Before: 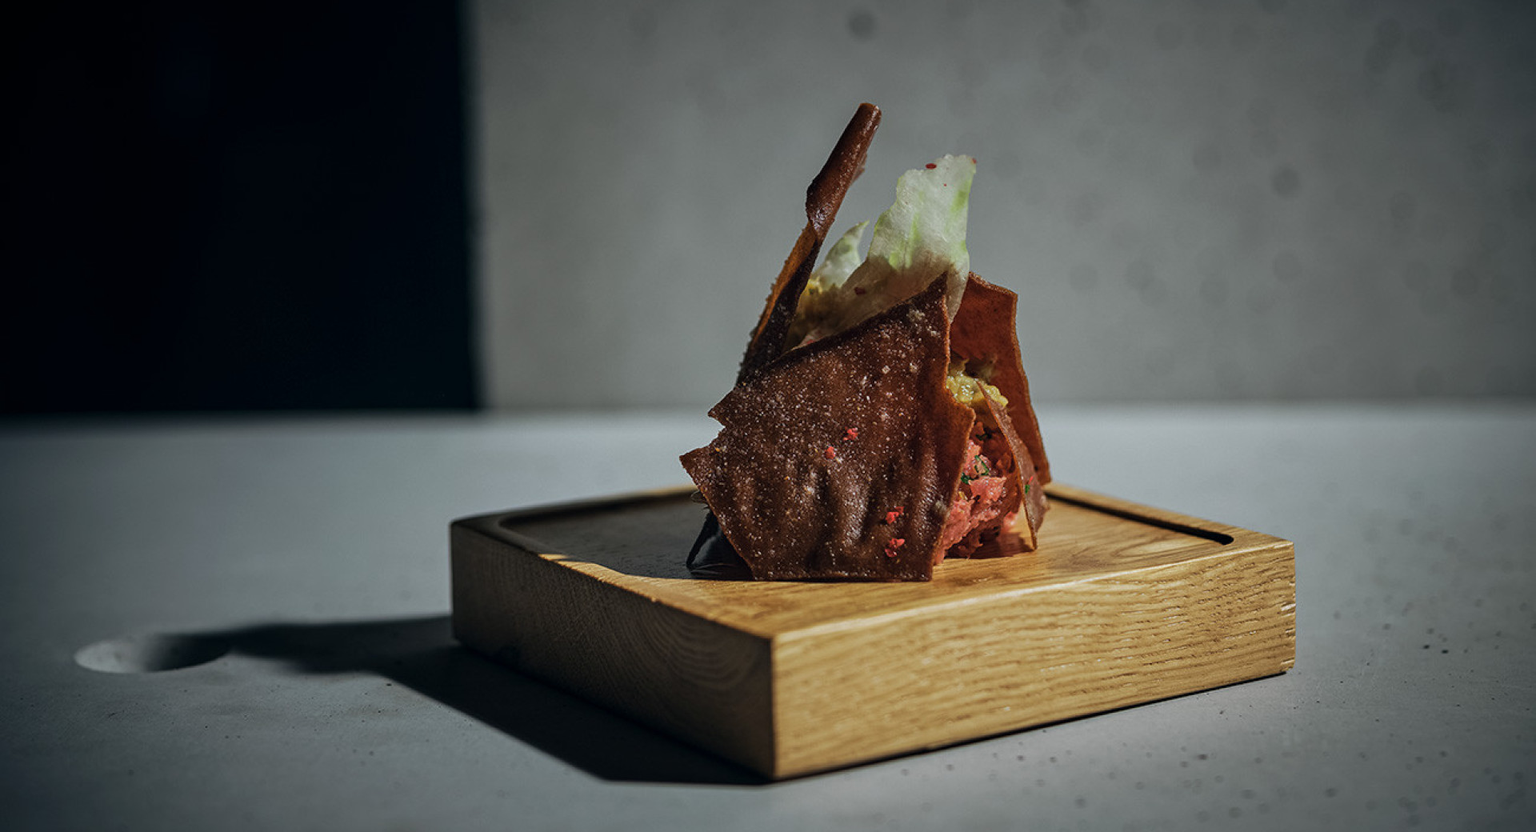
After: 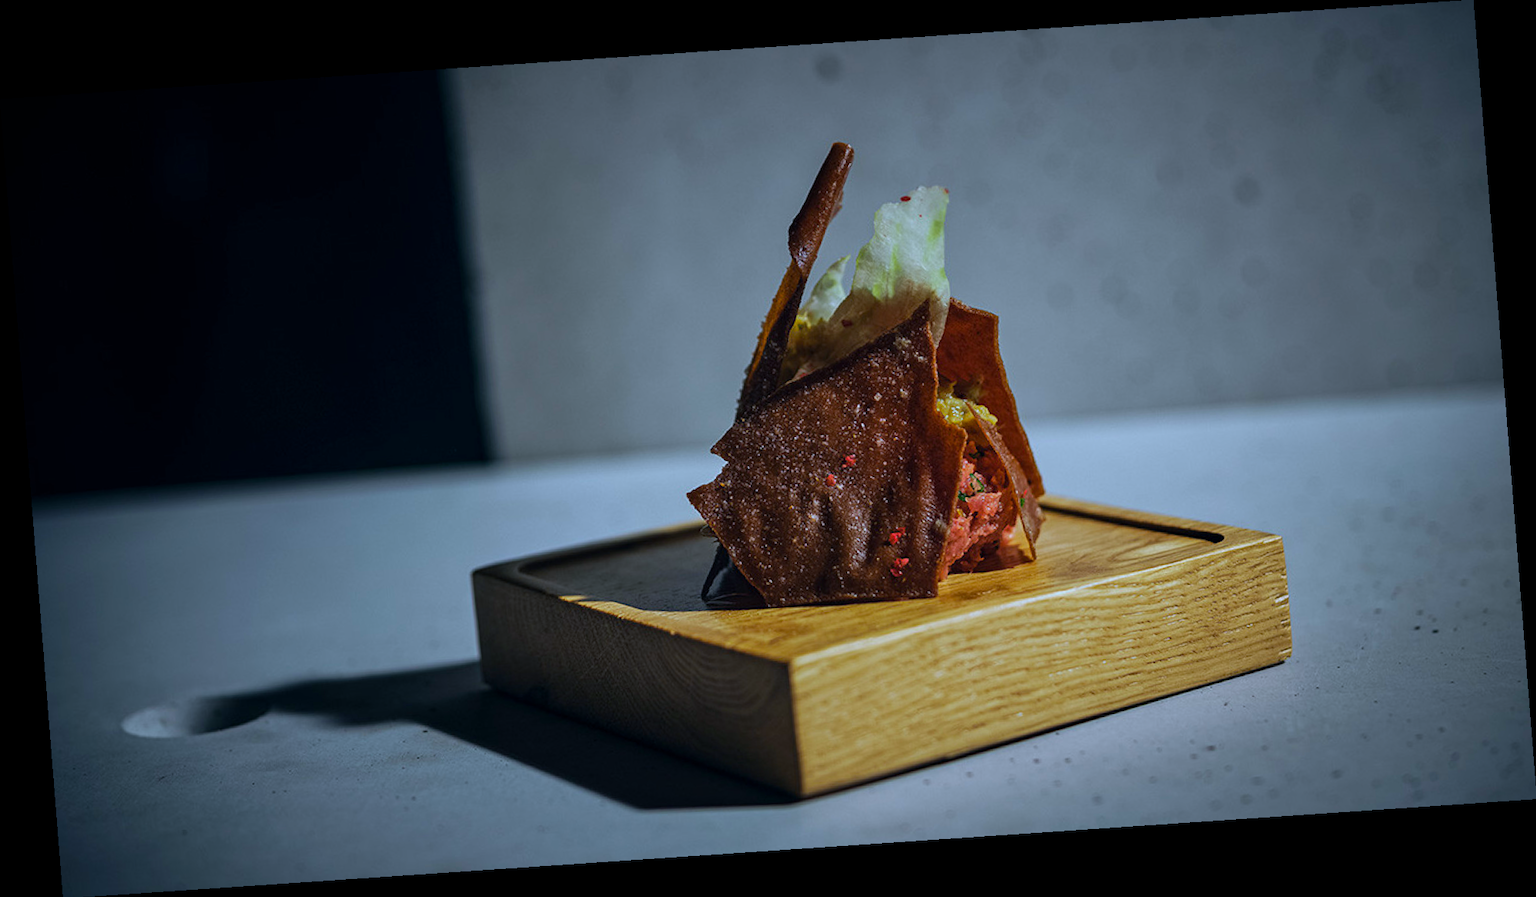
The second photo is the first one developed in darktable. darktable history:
rotate and perspective: rotation -4.2°, shear 0.006, automatic cropping off
white balance: red 0.926, green 1.003, blue 1.133
color balance rgb: perceptual saturation grading › global saturation 25%, global vibrance 20%
